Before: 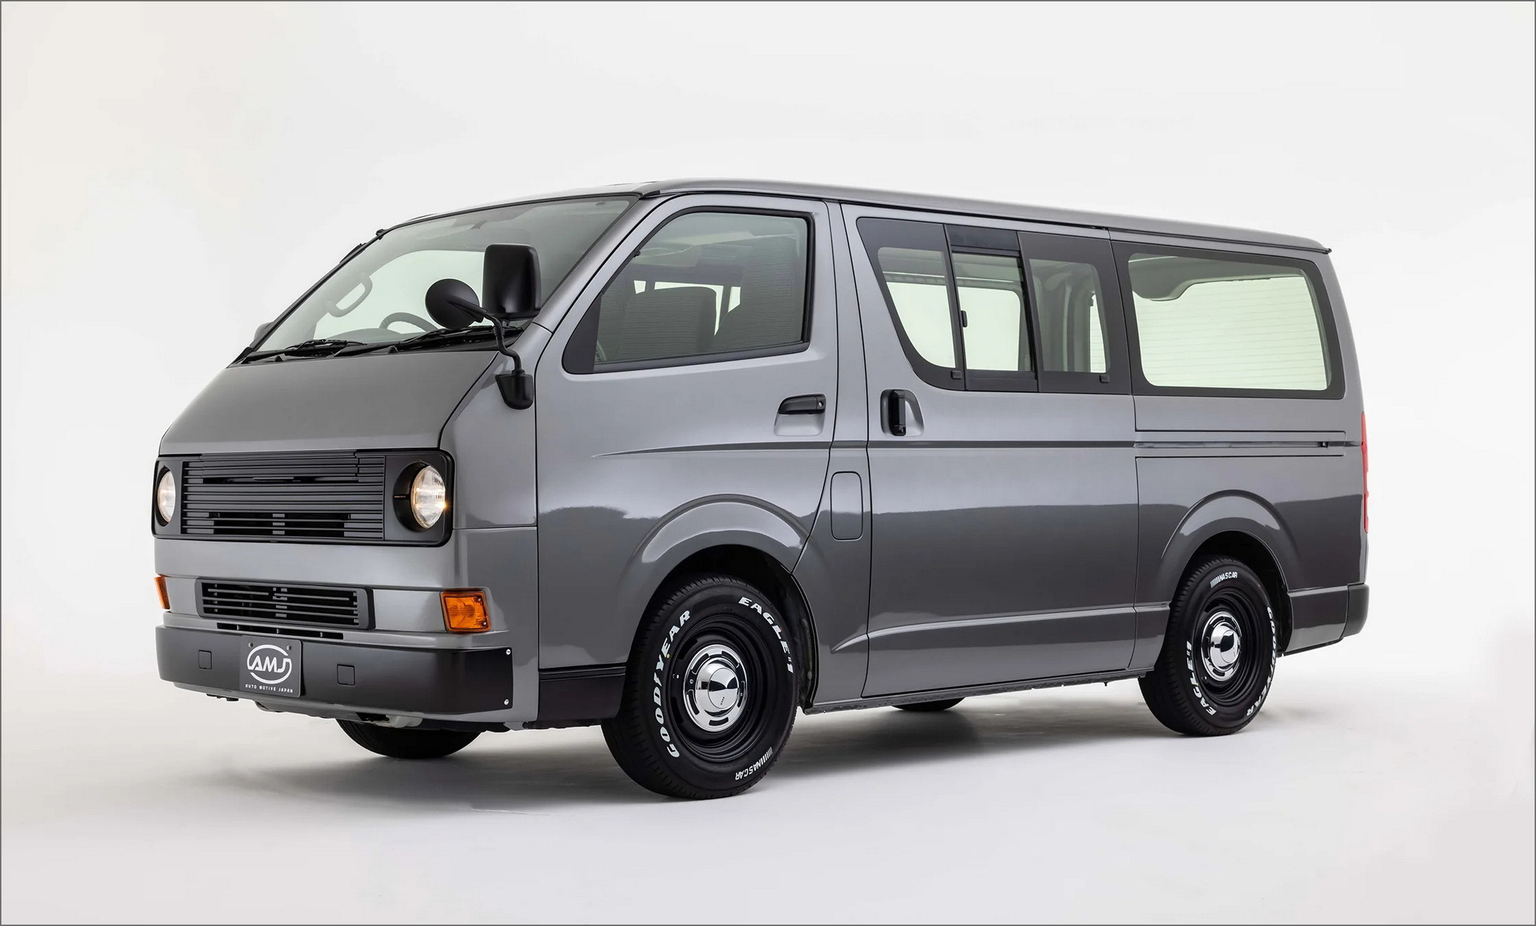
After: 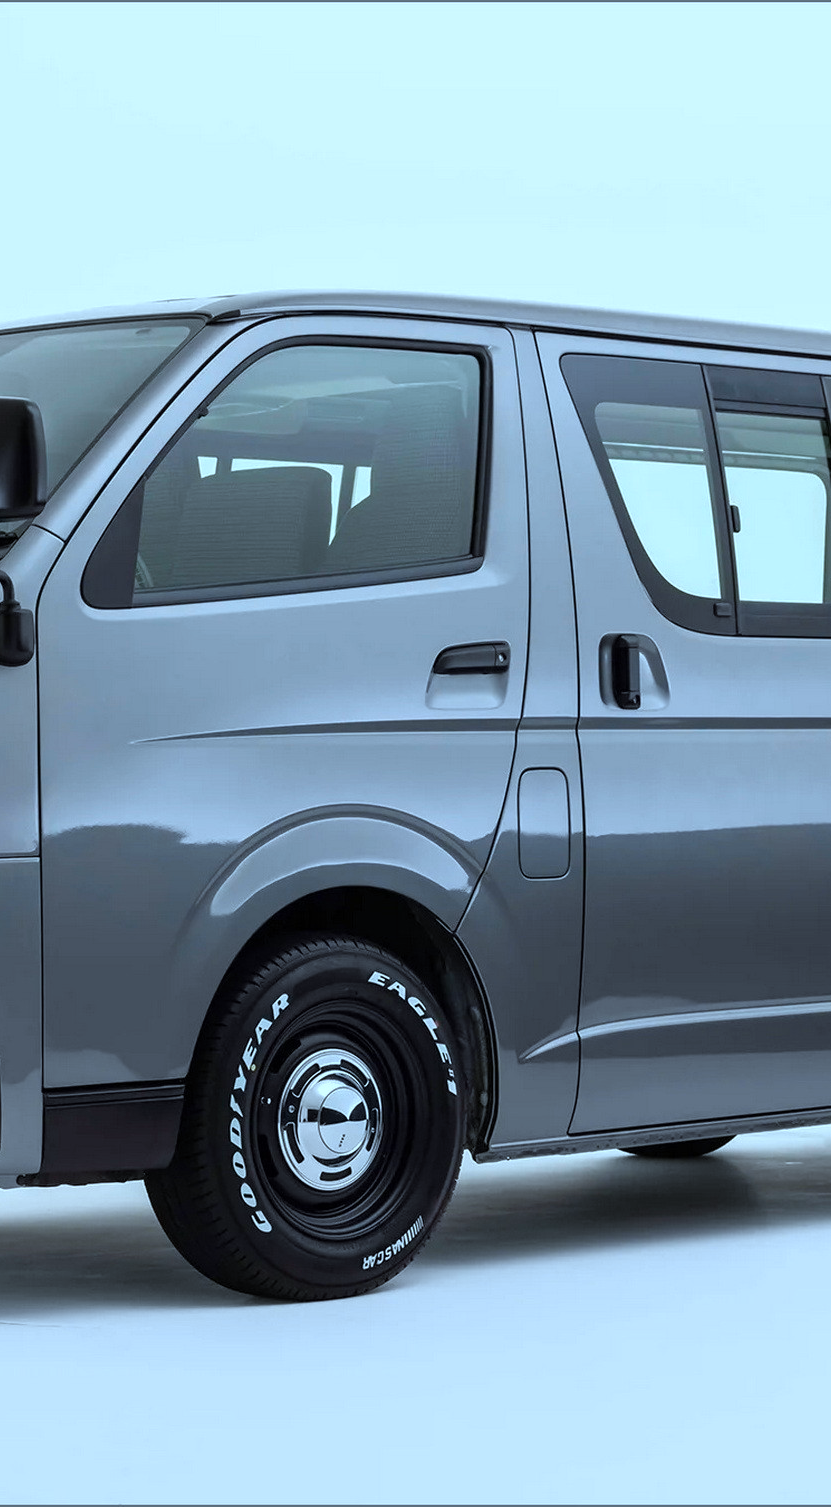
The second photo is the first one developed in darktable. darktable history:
color correction: highlights a* -9.73, highlights b* -21.22
crop: left 33.36%, right 33.36%
